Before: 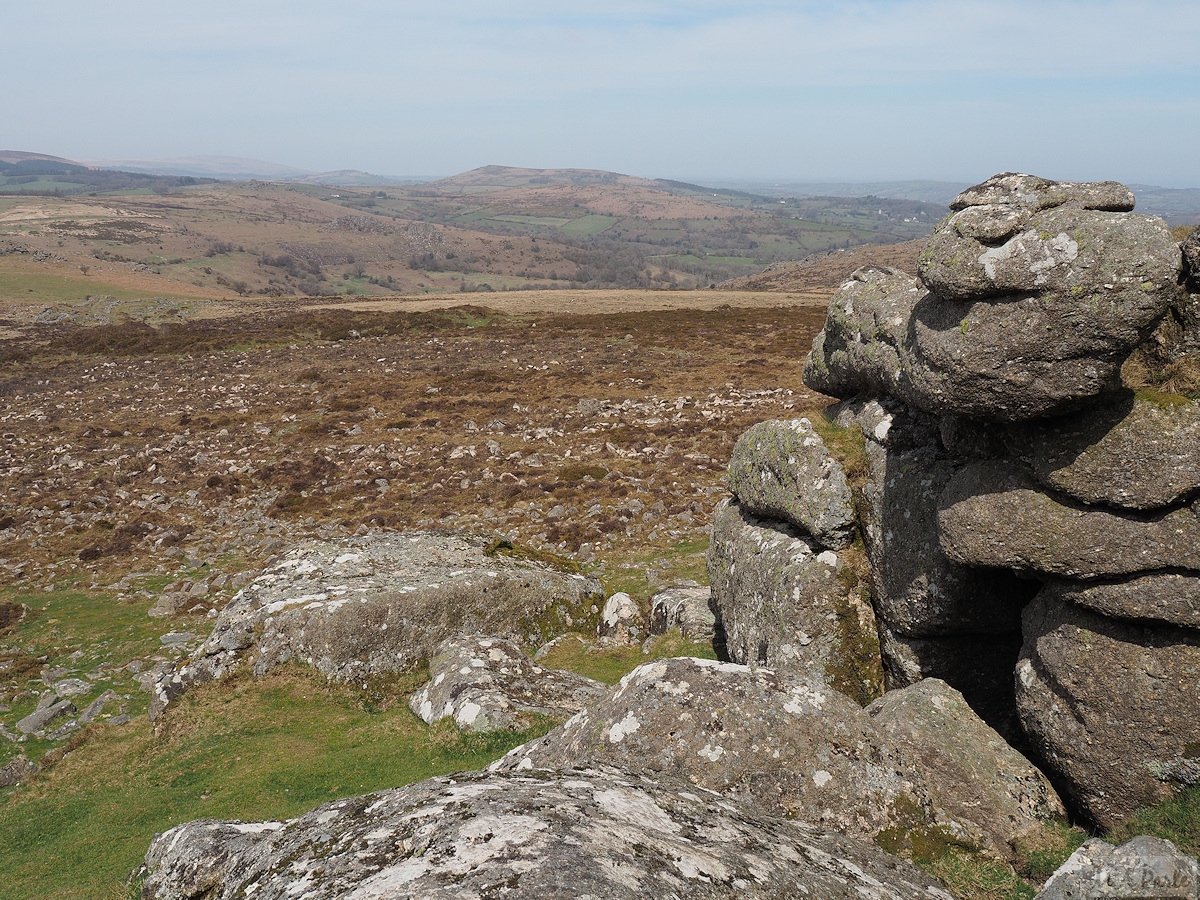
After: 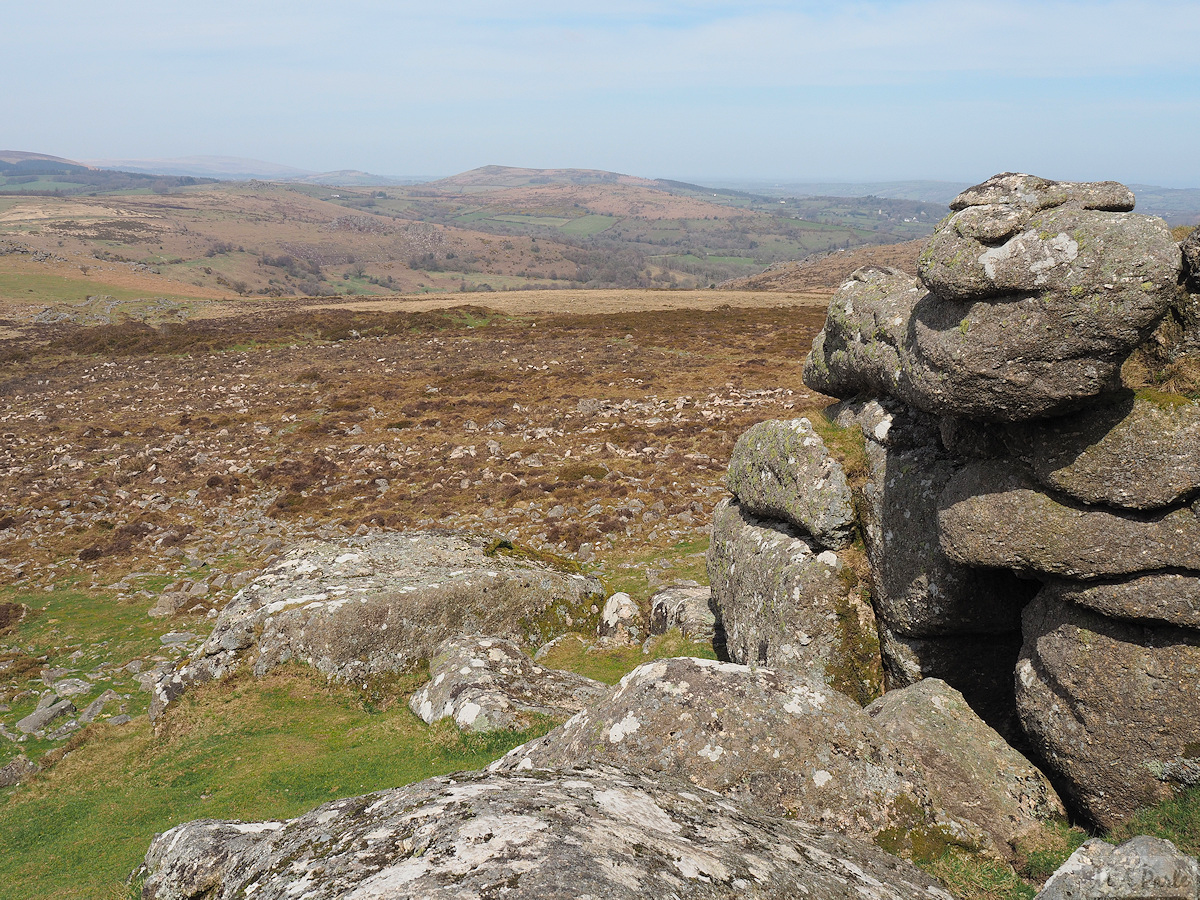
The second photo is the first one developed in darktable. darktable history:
contrast brightness saturation: contrast 0.072, brightness 0.081, saturation 0.184
